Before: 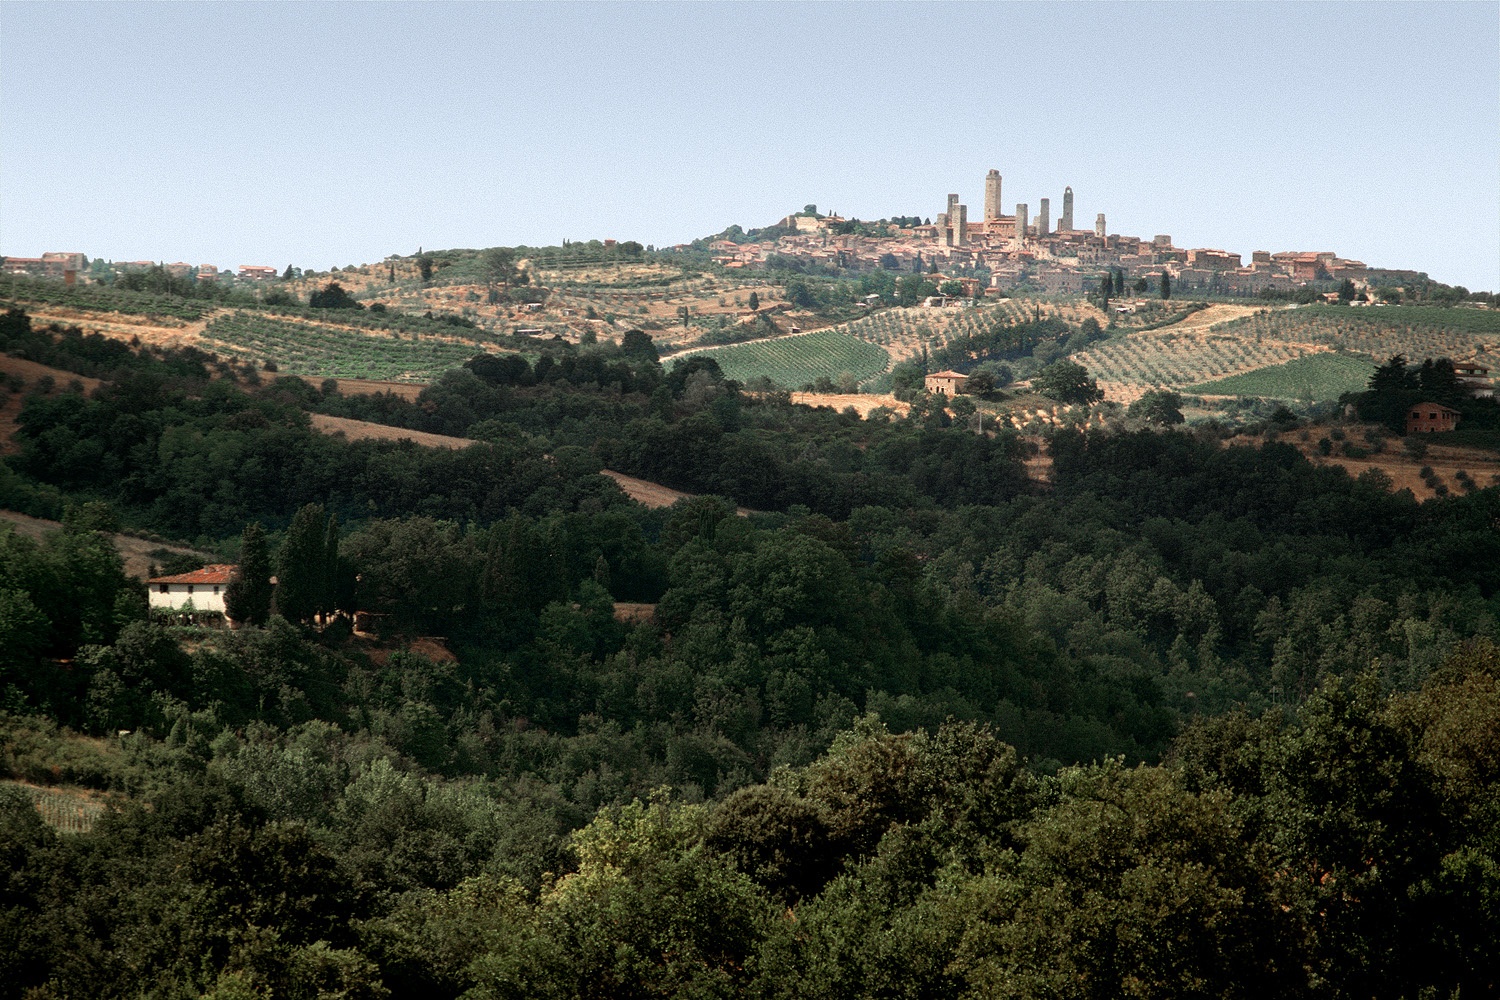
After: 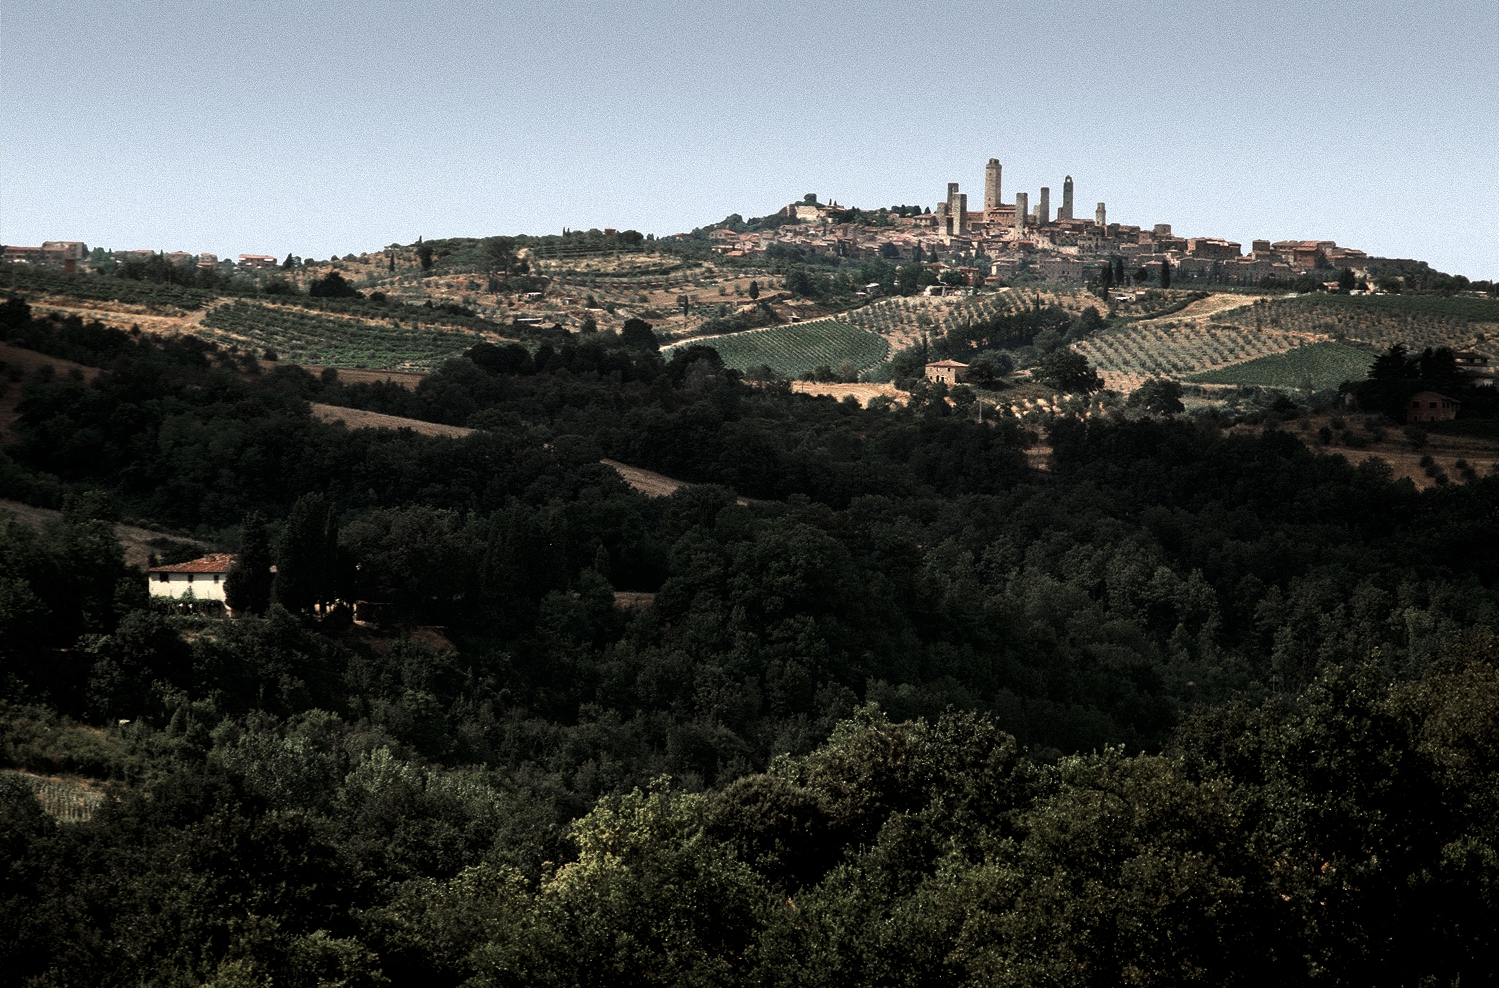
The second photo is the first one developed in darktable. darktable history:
levels: levels [0, 0.618, 1]
shadows and highlights: shadows 36.36, highlights -26.85, soften with gaussian
exposure: black level correction -0.001, exposure 0.08 EV, compensate highlight preservation false
crop: top 1.148%, right 0.036%
